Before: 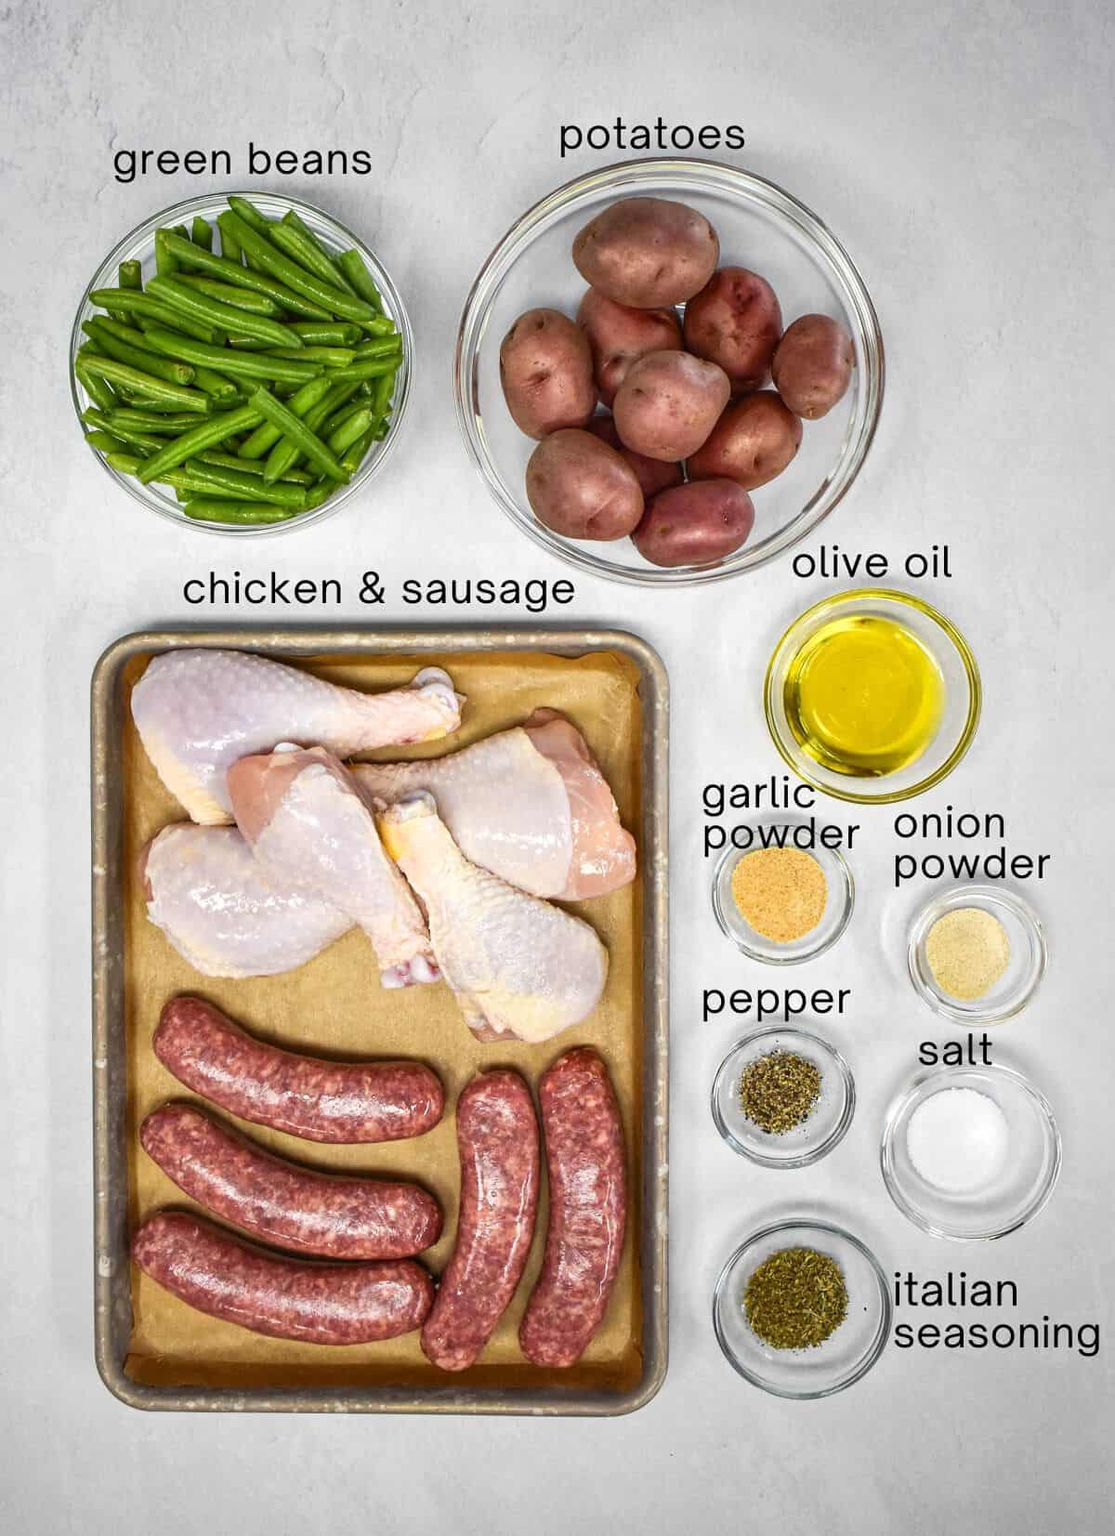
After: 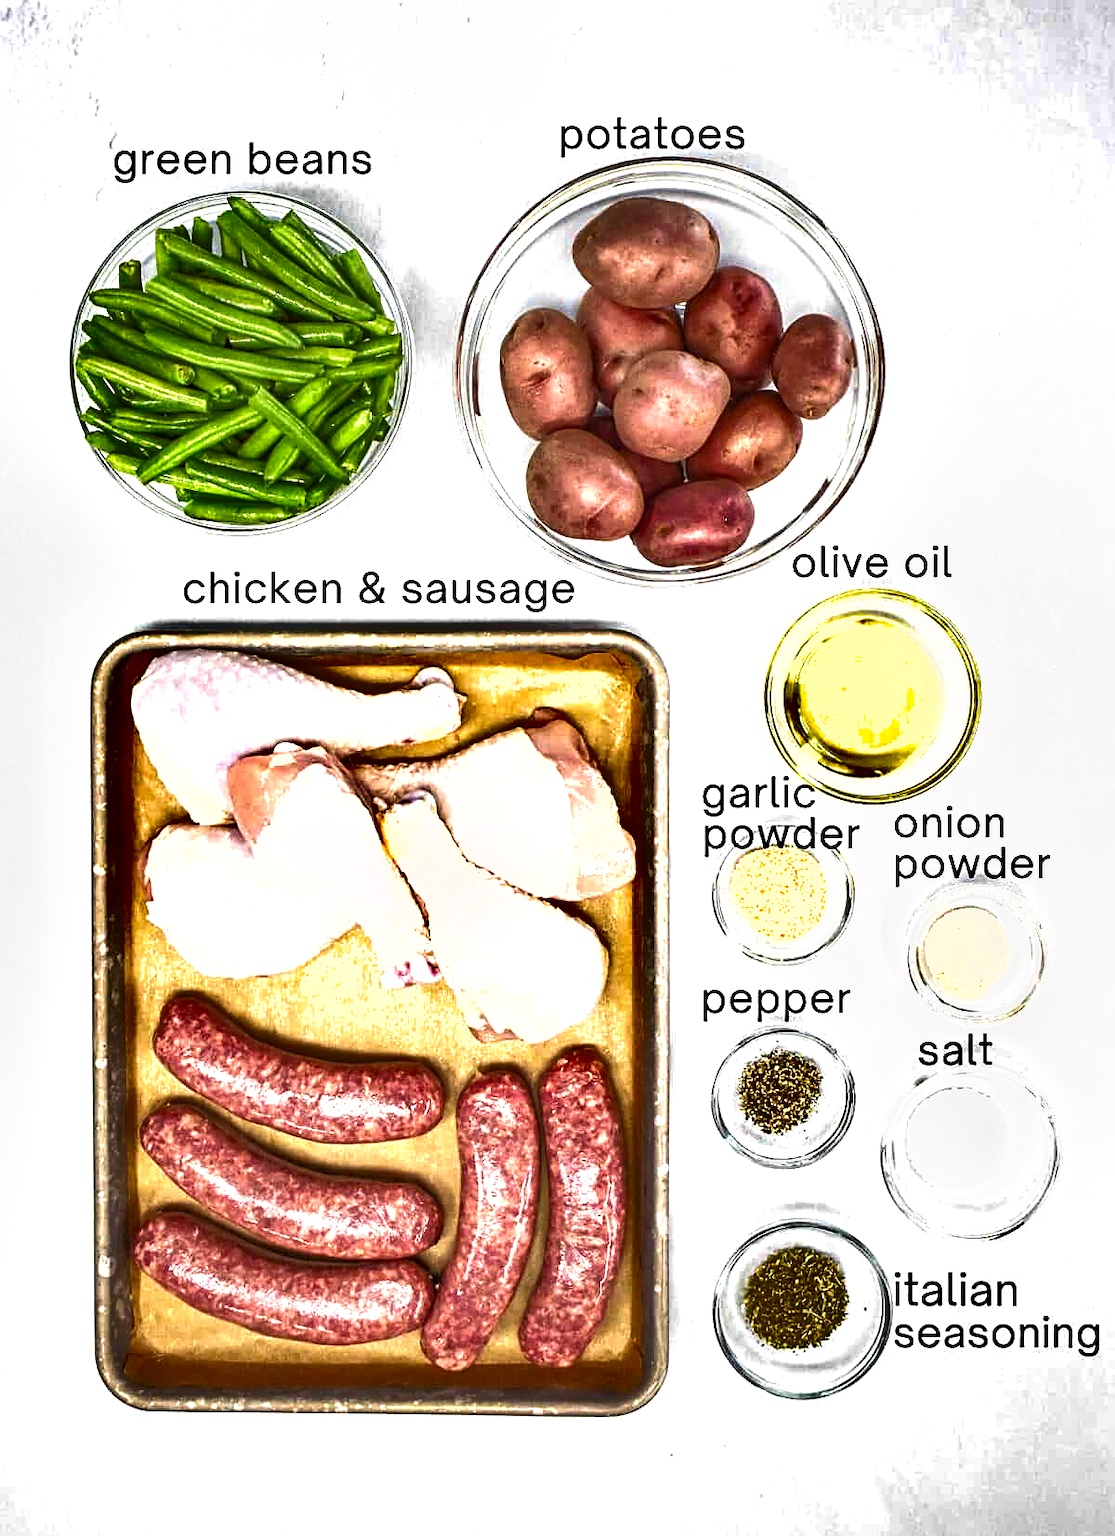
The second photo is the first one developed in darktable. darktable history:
exposure: black level correction 0, exposure 1 EV, compensate exposure bias true, compensate highlight preservation false
shadows and highlights: low approximation 0.01, soften with gaussian
local contrast: highlights 103%, shadows 99%, detail 120%, midtone range 0.2
sharpen: radius 2.525, amount 0.324
velvia: on, module defaults
